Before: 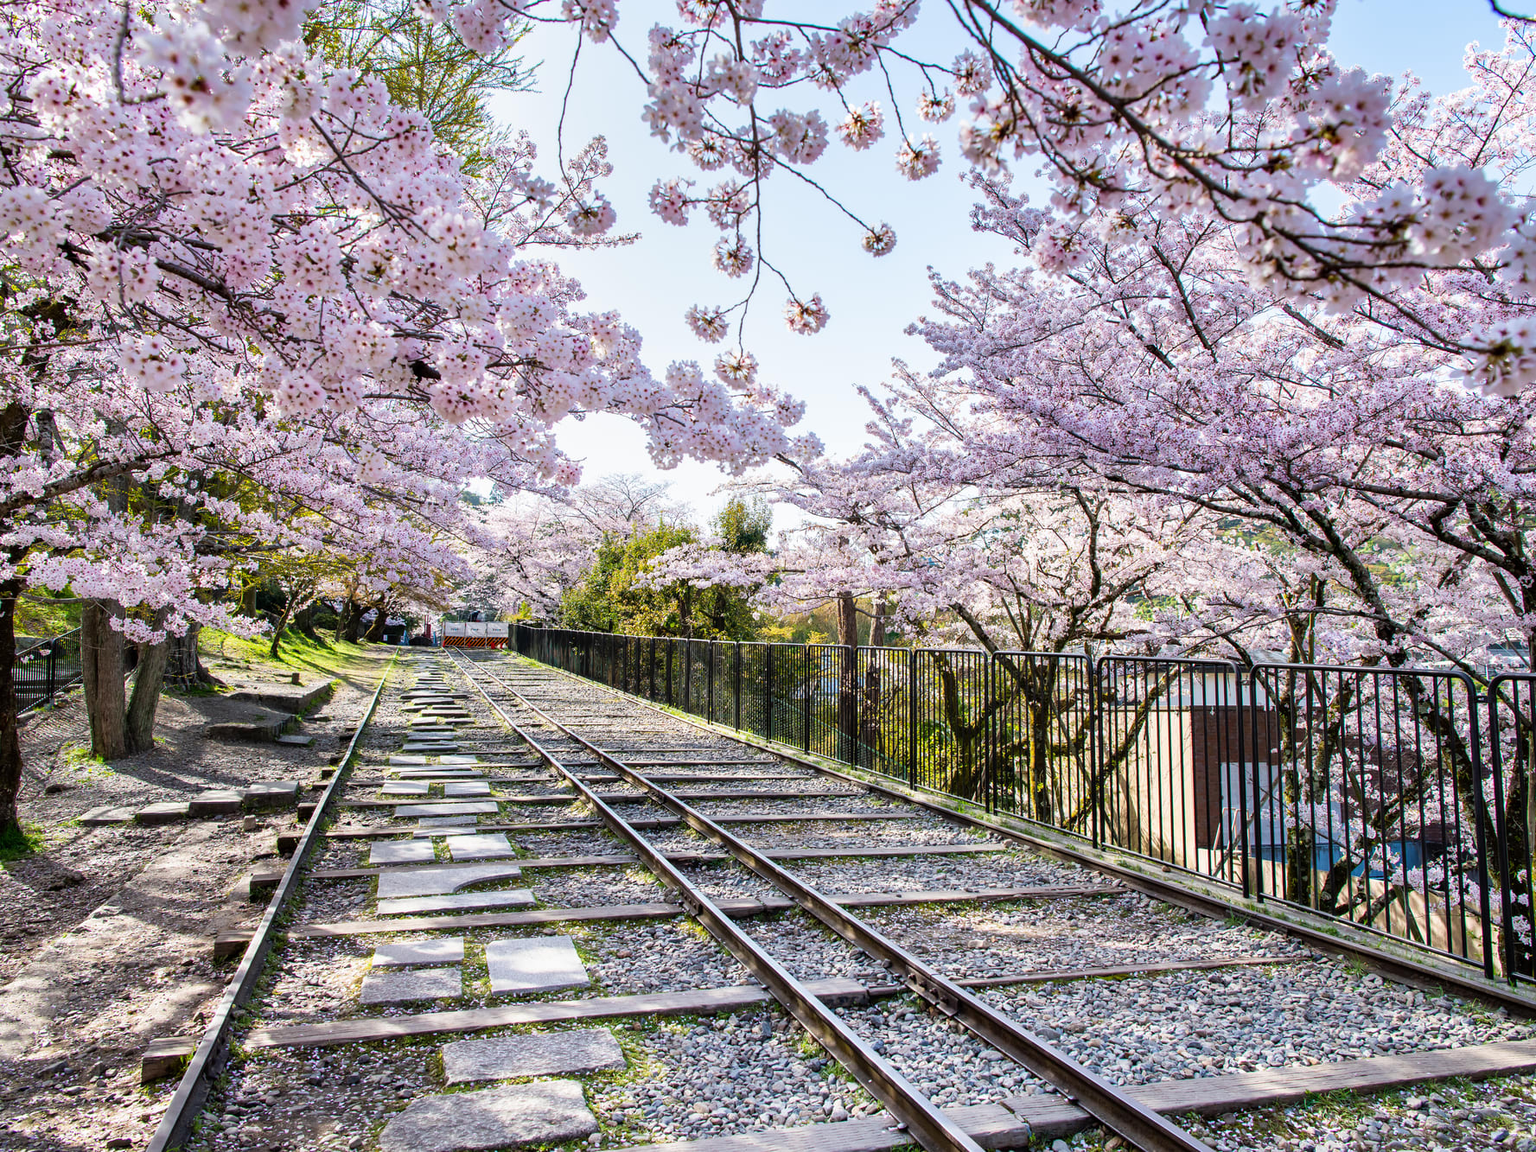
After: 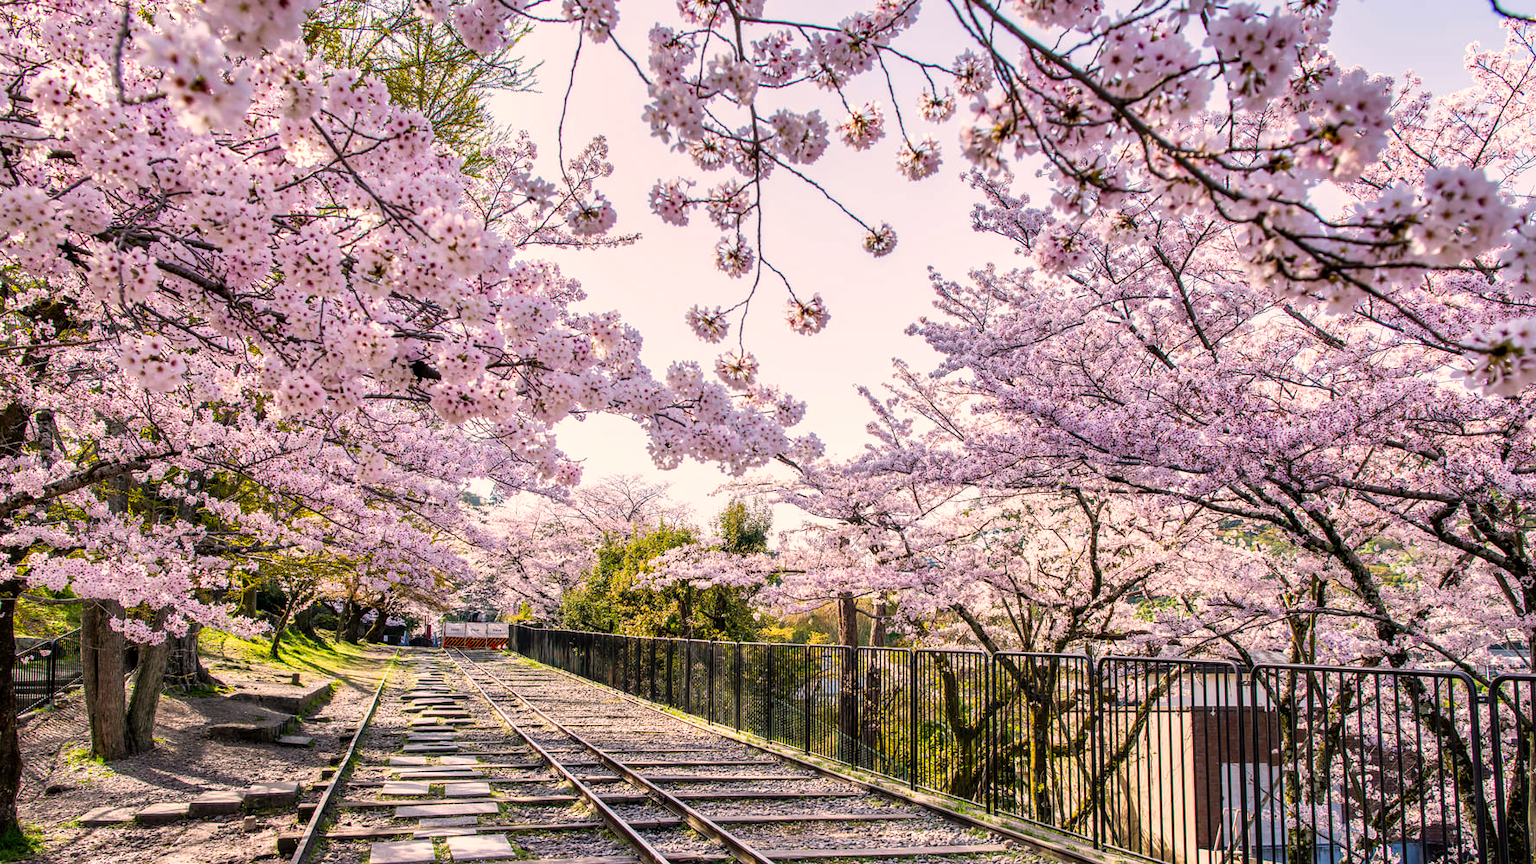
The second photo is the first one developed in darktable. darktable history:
crop: bottom 24.967%
local contrast: on, module defaults
color correction: highlights a* 11.96, highlights b* 11.58
